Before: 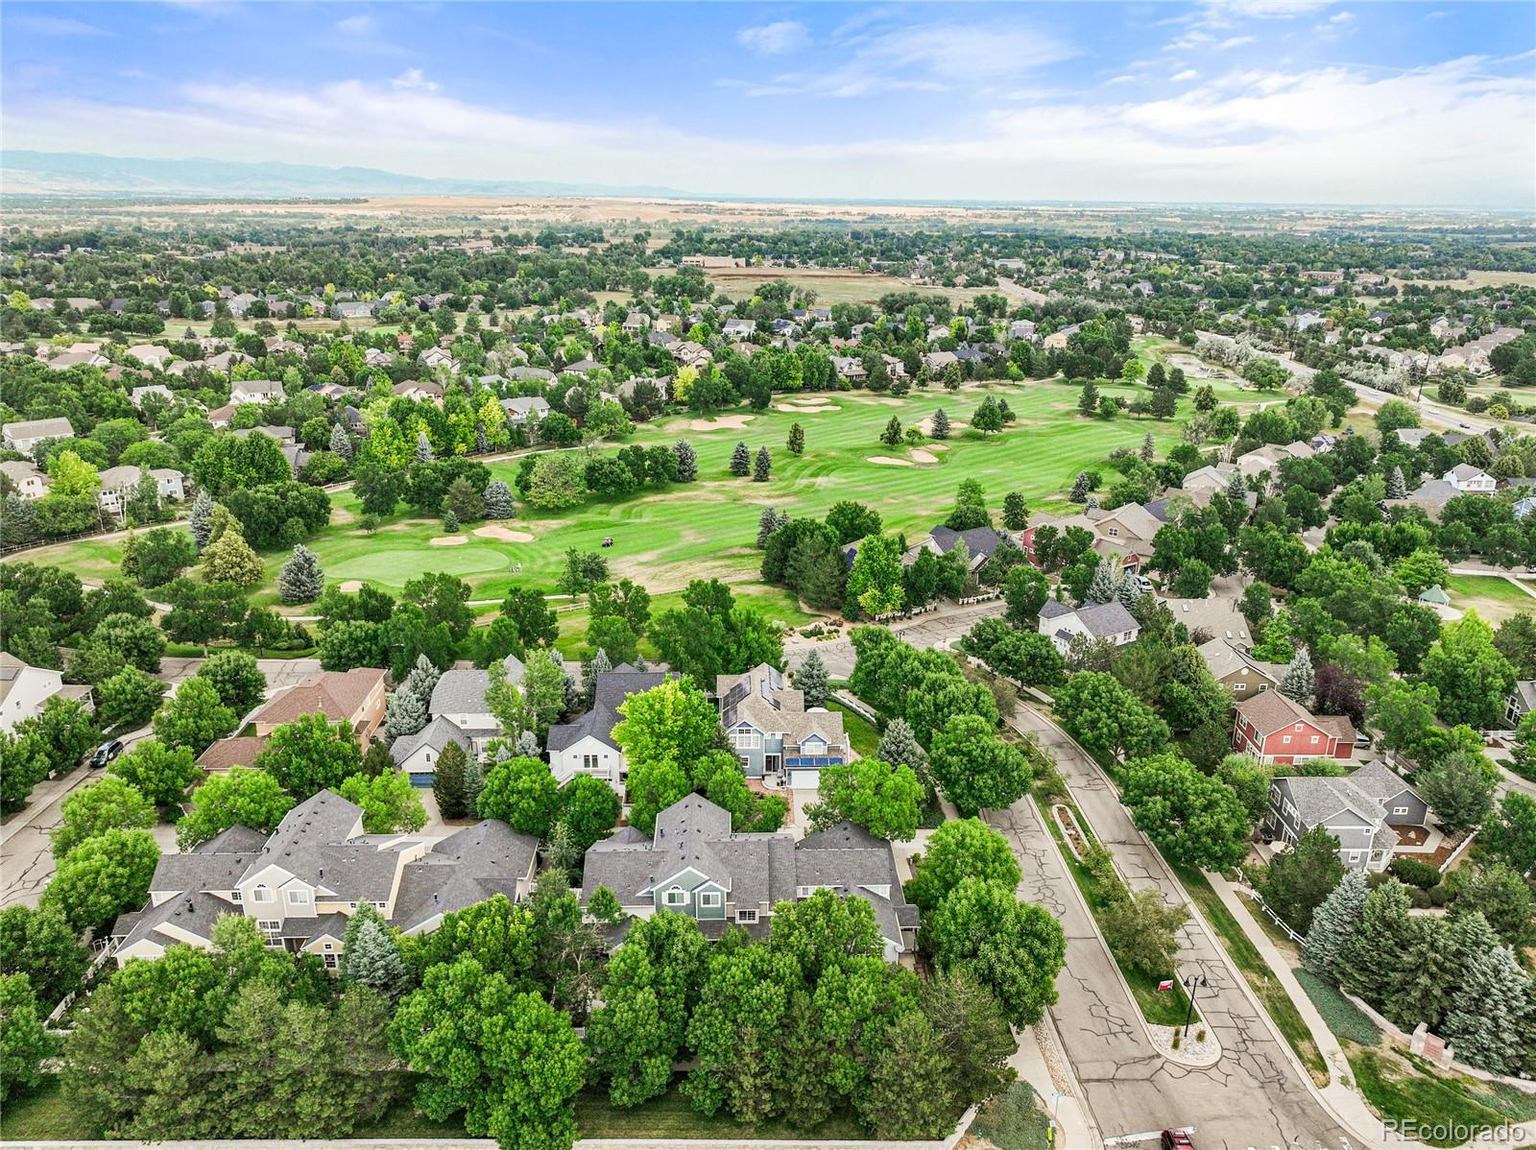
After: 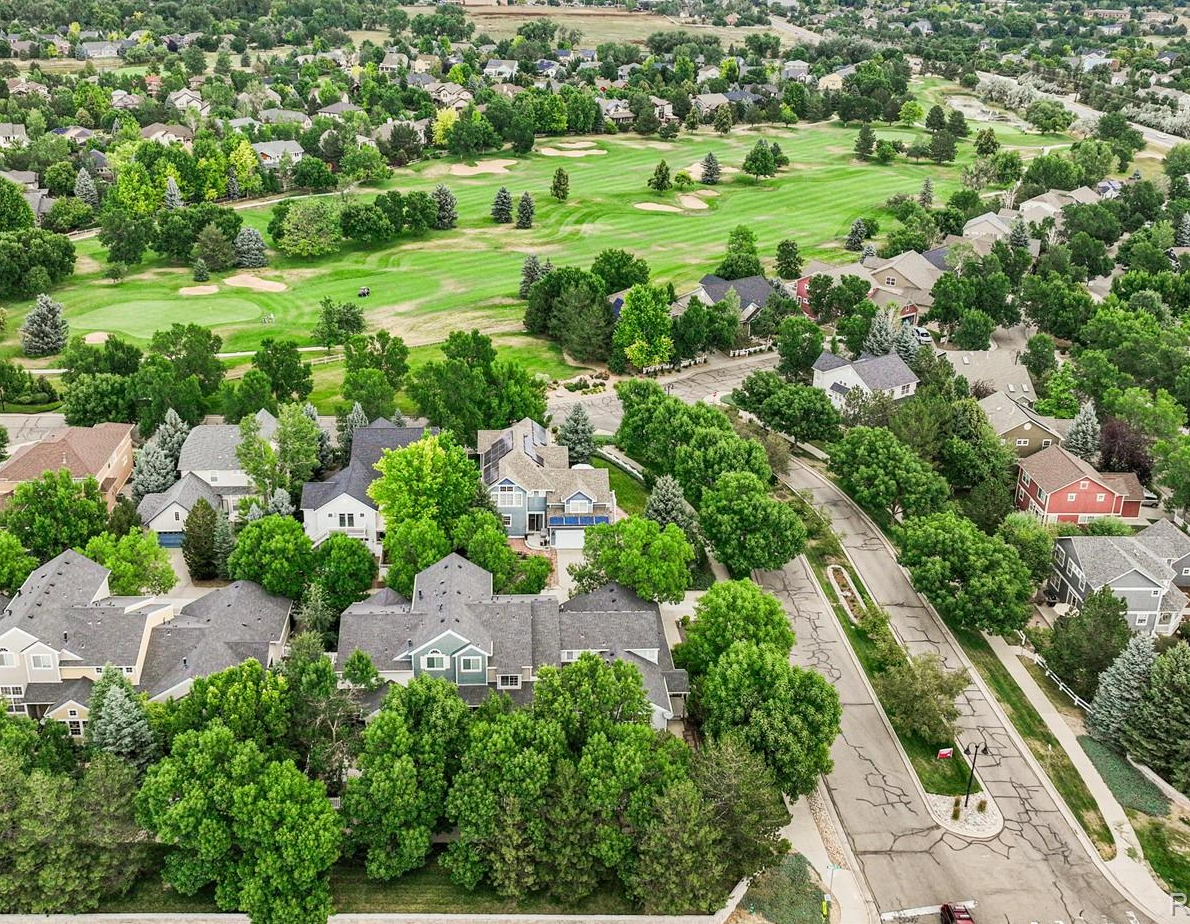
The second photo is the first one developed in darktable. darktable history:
crop: left 16.836%, top 22.864%, right 8.783%
